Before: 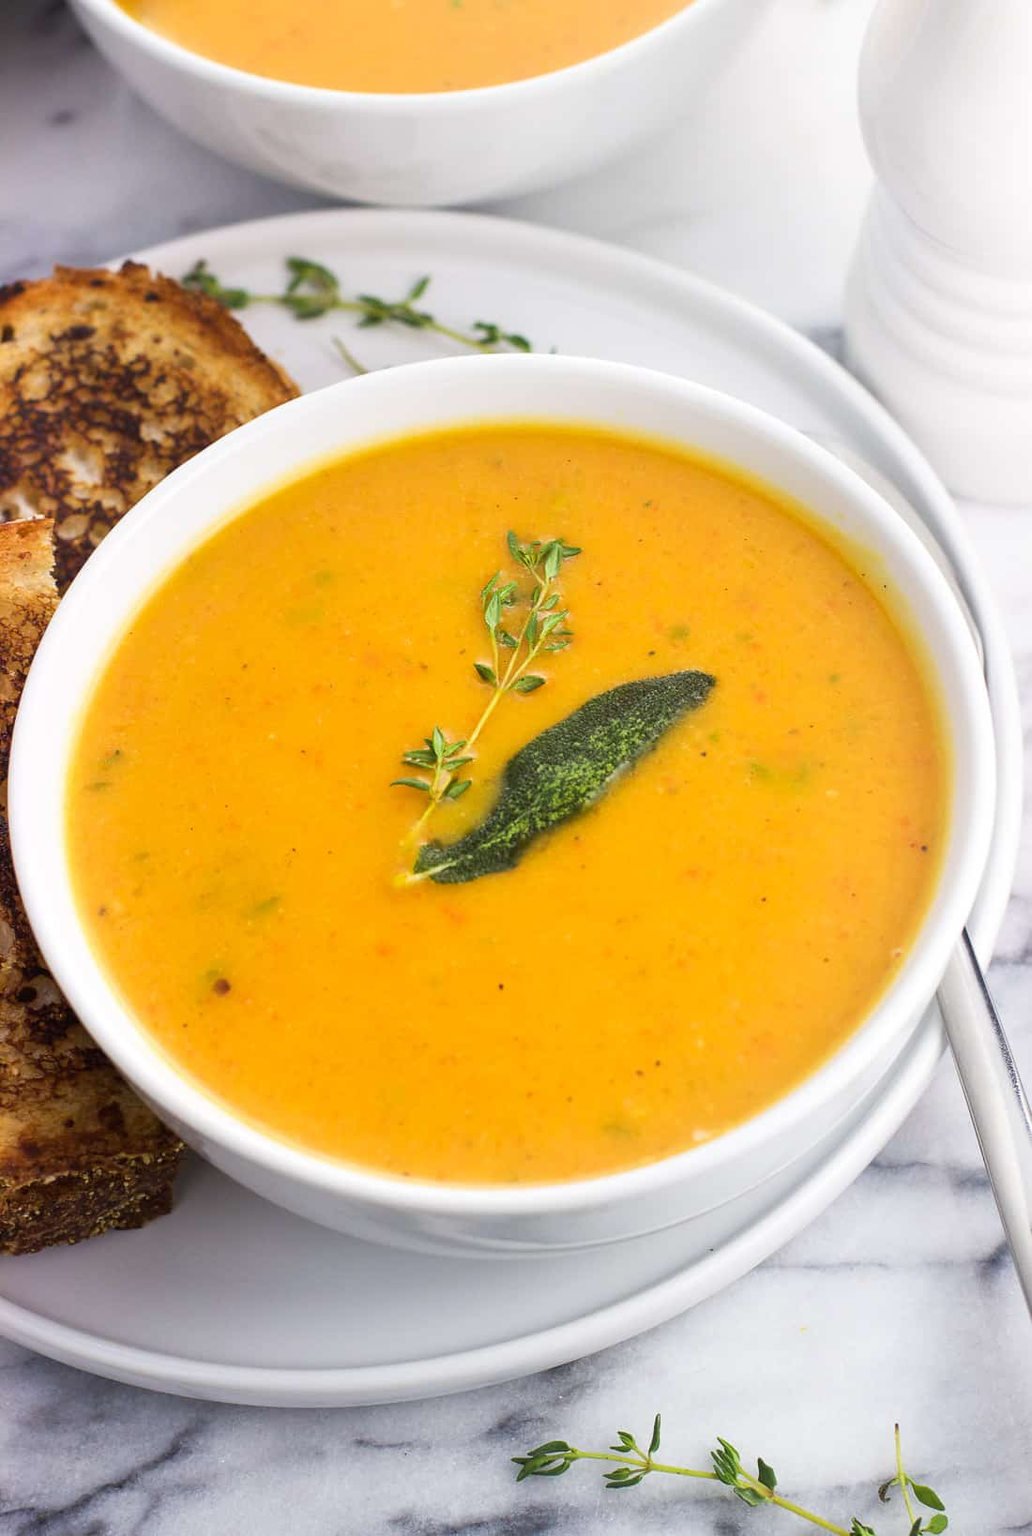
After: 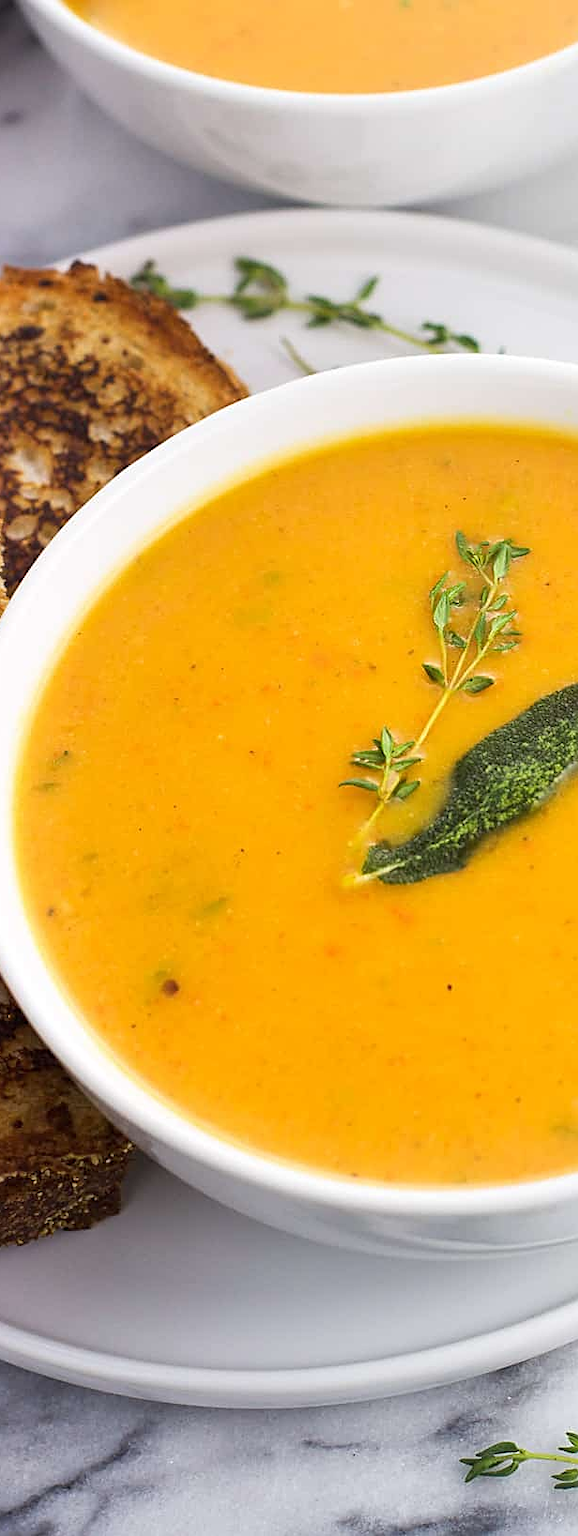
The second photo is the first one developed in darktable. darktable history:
sharpen: on, module defaults
crop: left 5.09%, right 38.753%
